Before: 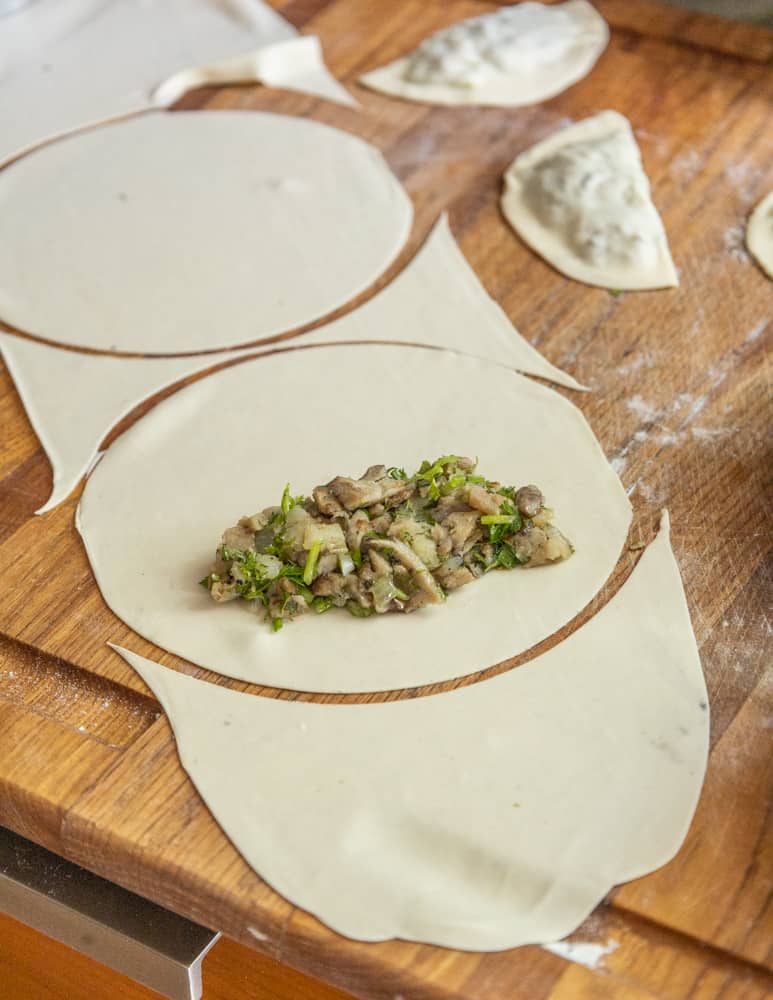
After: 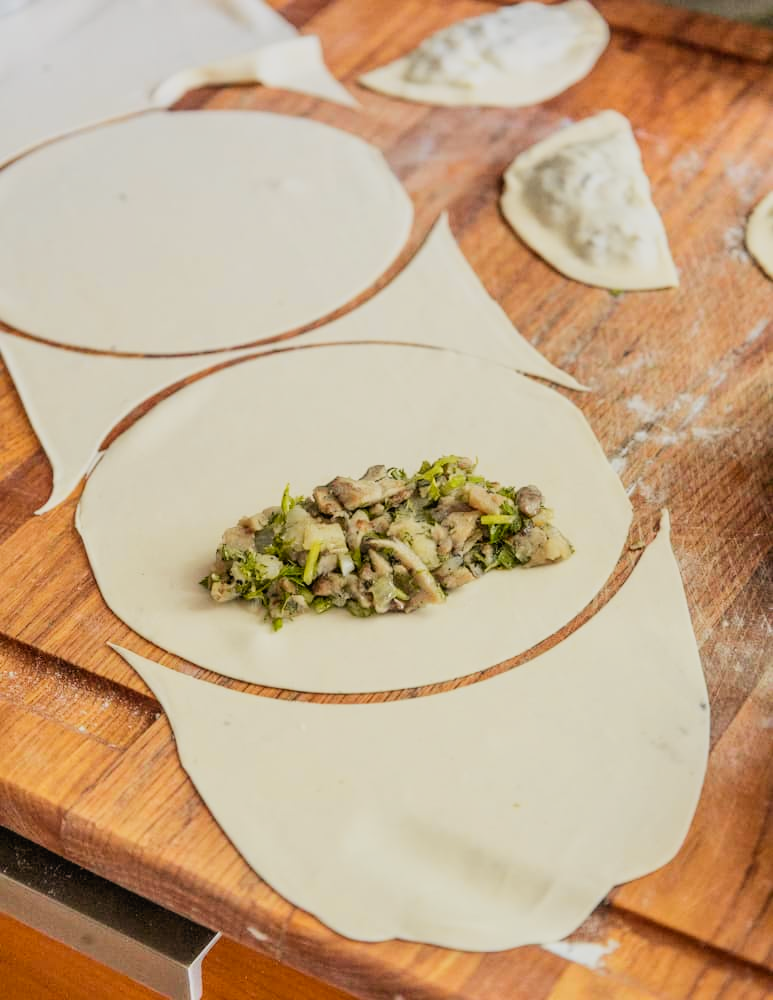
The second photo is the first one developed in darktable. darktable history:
tone curve: curves: ch0 [(0, 0.013) (0.036, 0.045) (0.274, 0.286) (0.566, 0.623) (0.794, 0.827) (1, 0.953)]; ch1 [(0, 0) (0.389, 0.403) (0.462, 0.48) (0.499, 0.5) (0.524, 0.527) (0.57, 0.599) (0.626, 0.65) (0.761, 0.781) (1, 1)]; ch2 [(0, 0) (0.464, 0.478) (0.5, 0.501) (0.533, 0.542) (0.599, 0.613) (0.704, 0.731) (1, 1)], color space Lab, independent channels, preserve colors none
filmic rgb: black relative exposure -7.73 EV, white relative exposure 4.35 EV, target black luminance 0%, hardness 3.76, latitude 50.78%, contrast 1.066, highlights saturation mix 9.11%, shadows ↔ highlights balance -0.234%
